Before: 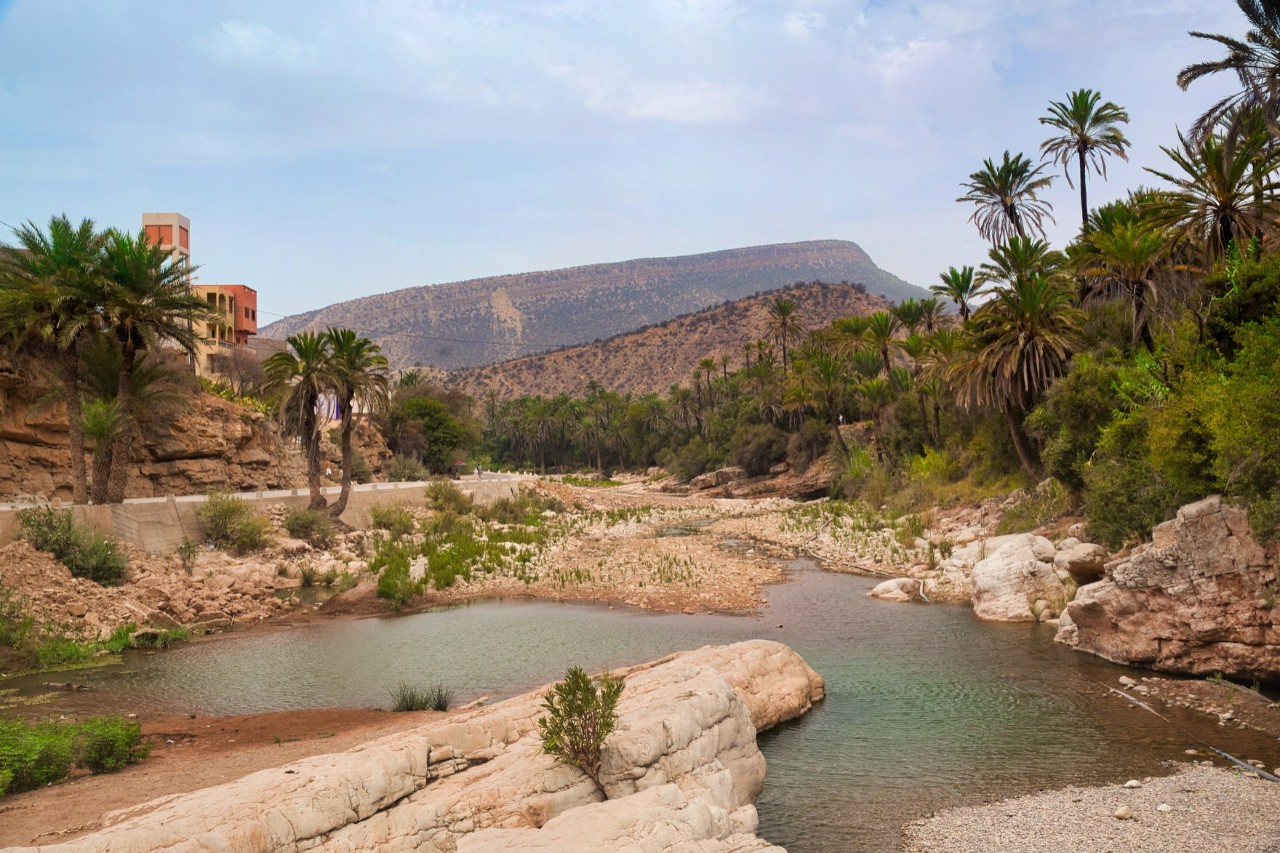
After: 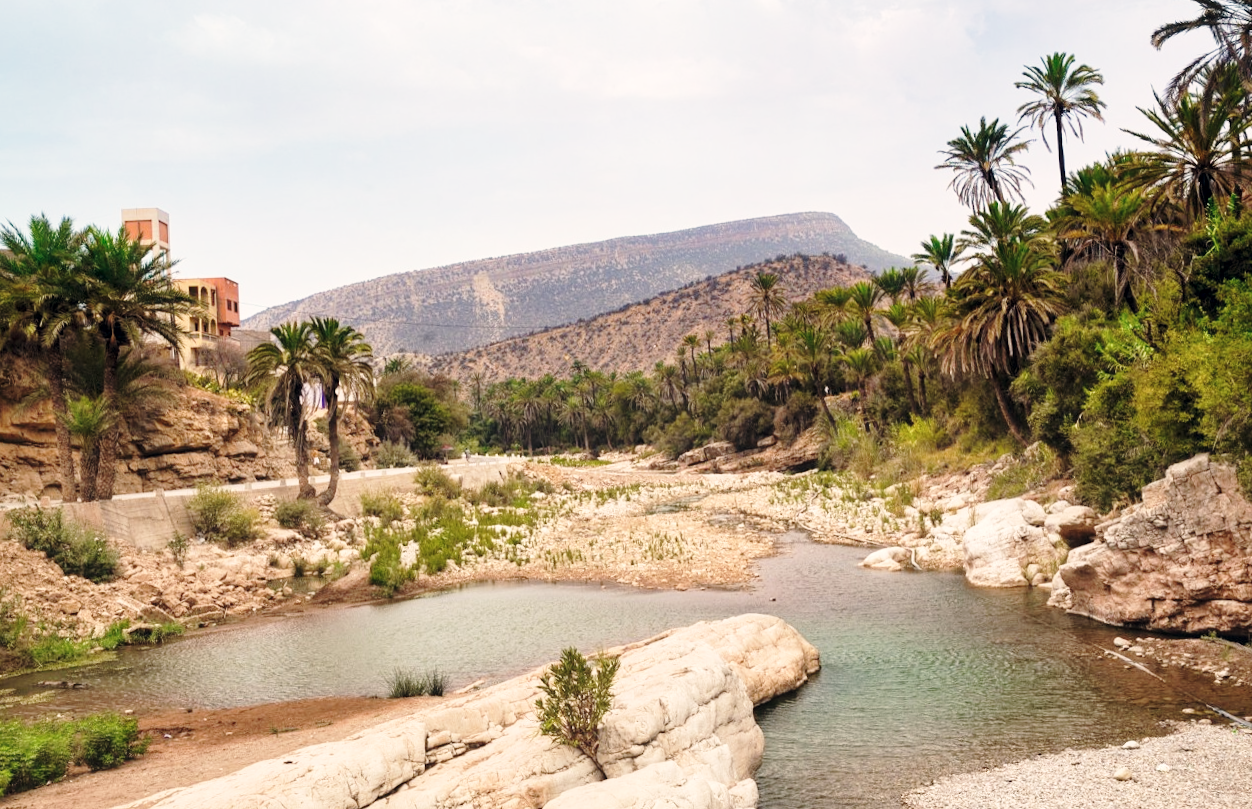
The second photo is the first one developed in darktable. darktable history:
rotate and perspective: rotation -2°, crop left 0.022, crop right 0.978, crop top 0.049, crop bottom 0.951
local contrast: highlights 100%, shadows 100%, detail 120%, midtone range 0.2
color correction: highlights a* 2.75, highlights b* 5, shadows a* -2.04, shadows b* -4.84, saturation 0.8
base curve: curves: ch0 [(0, 0) (0.028, 0.03) (0.121, 0.232) (0.46, 0.748) (0.859, 0.968) (1, 1)], preserve colors none
tone equalizer: on, module defaults
